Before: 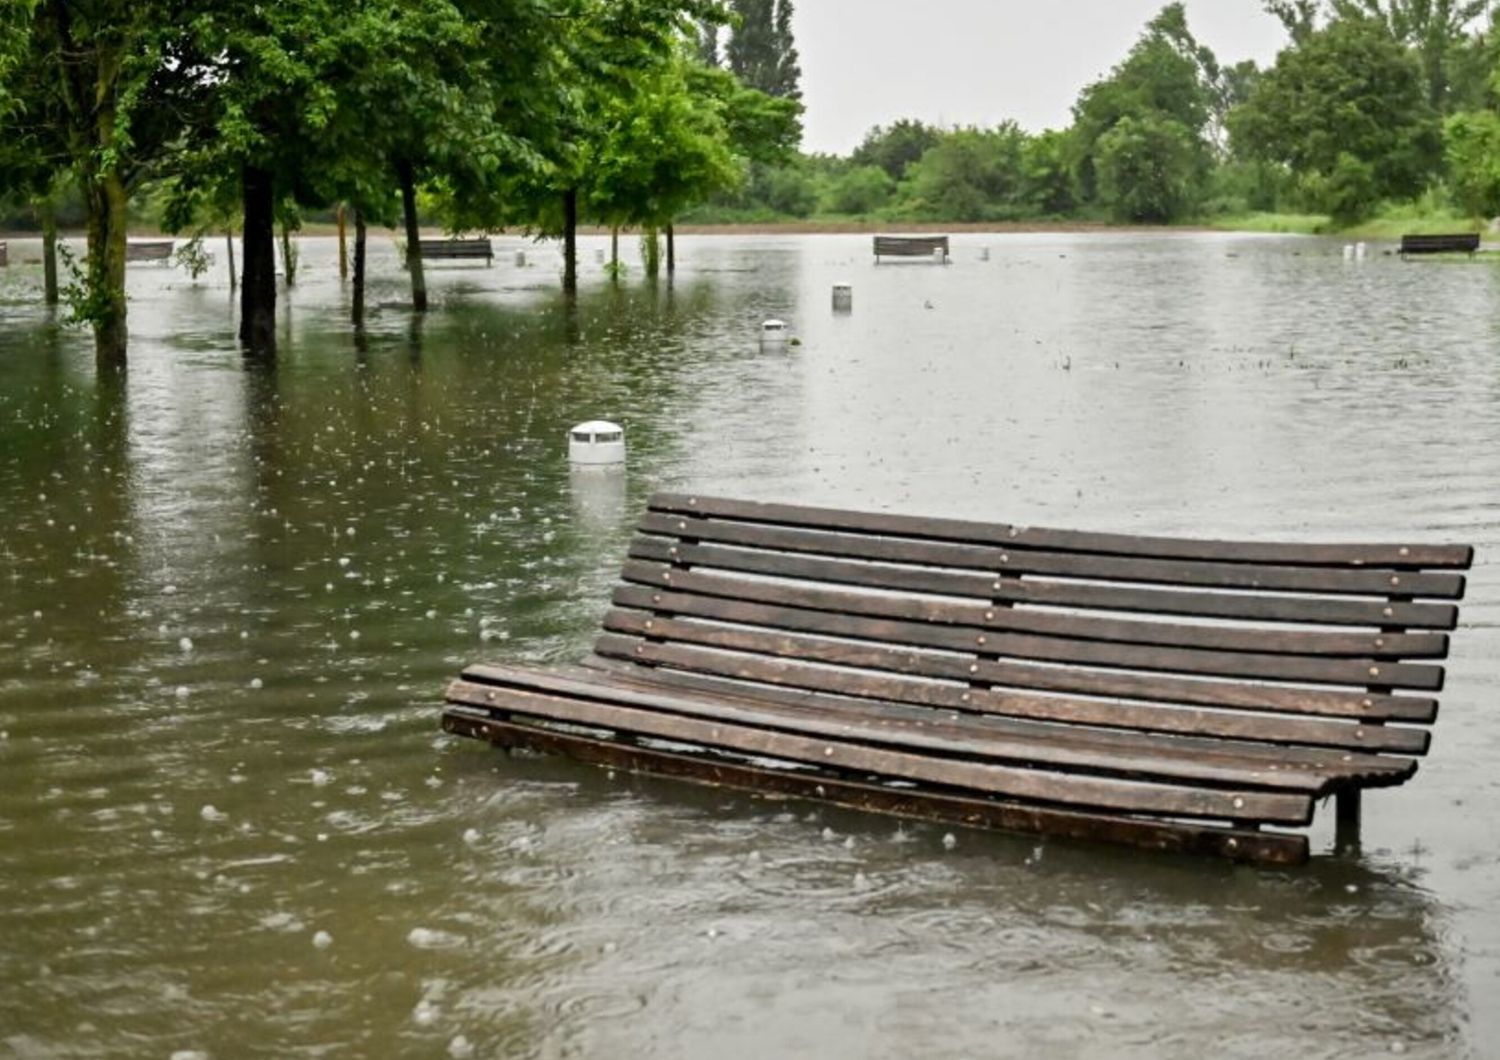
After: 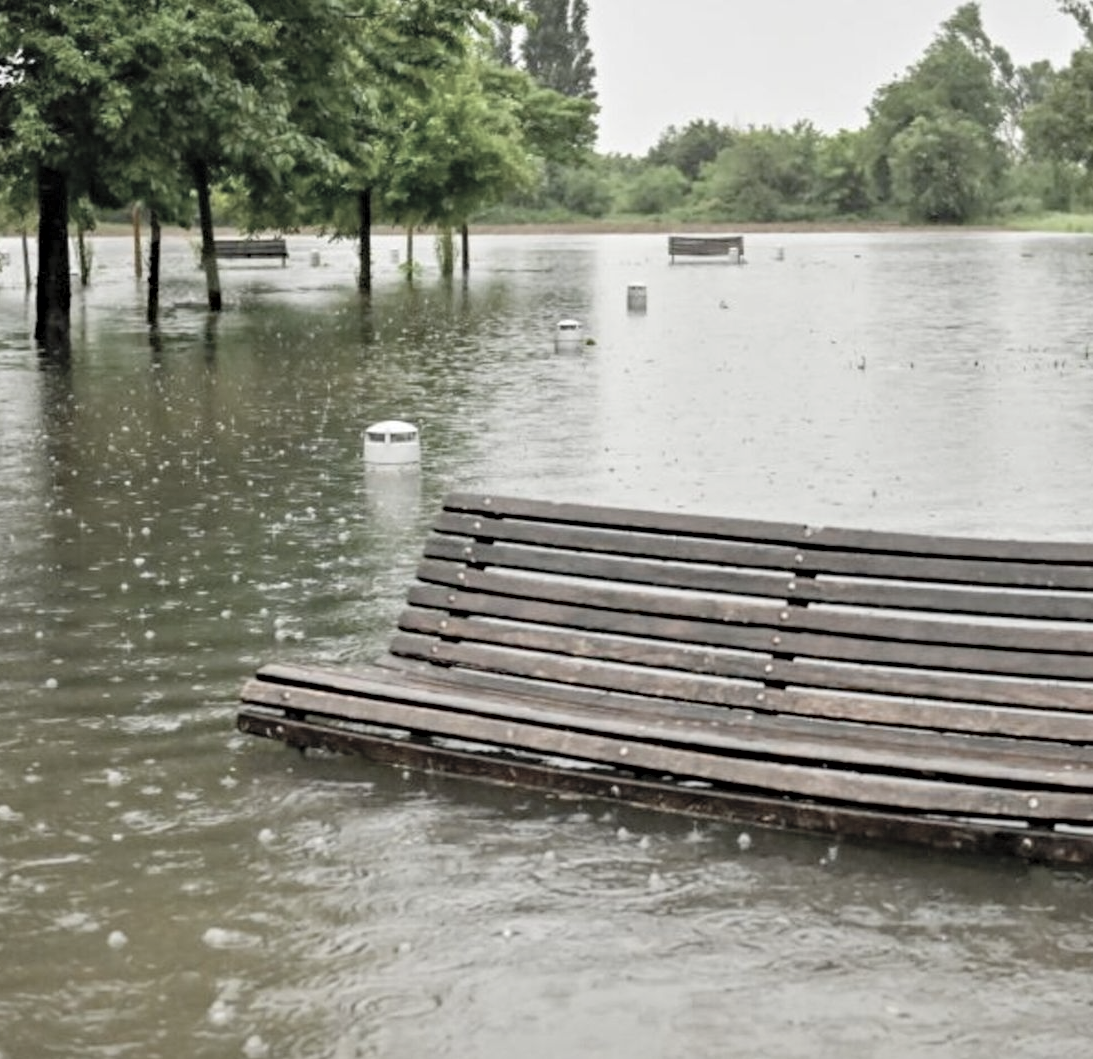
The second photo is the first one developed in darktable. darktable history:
contrast brightness saturation: brightness 0.182, saturation -0.491
haze removal: compatibility mode true
crop: left 13.67%, right 13.421%
